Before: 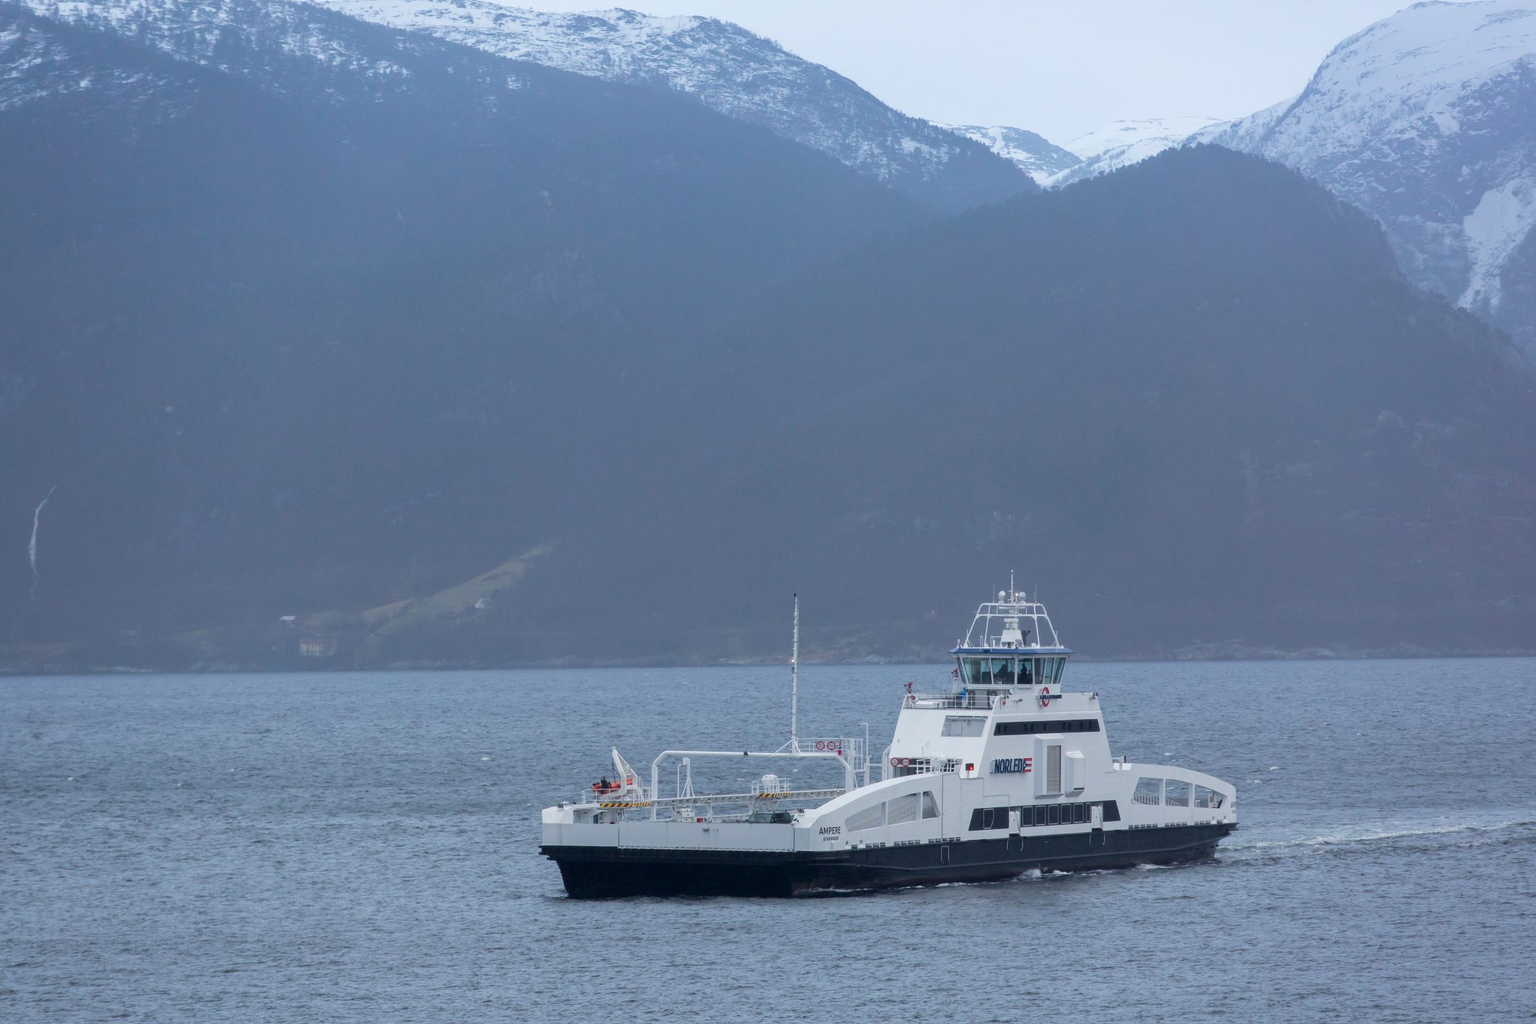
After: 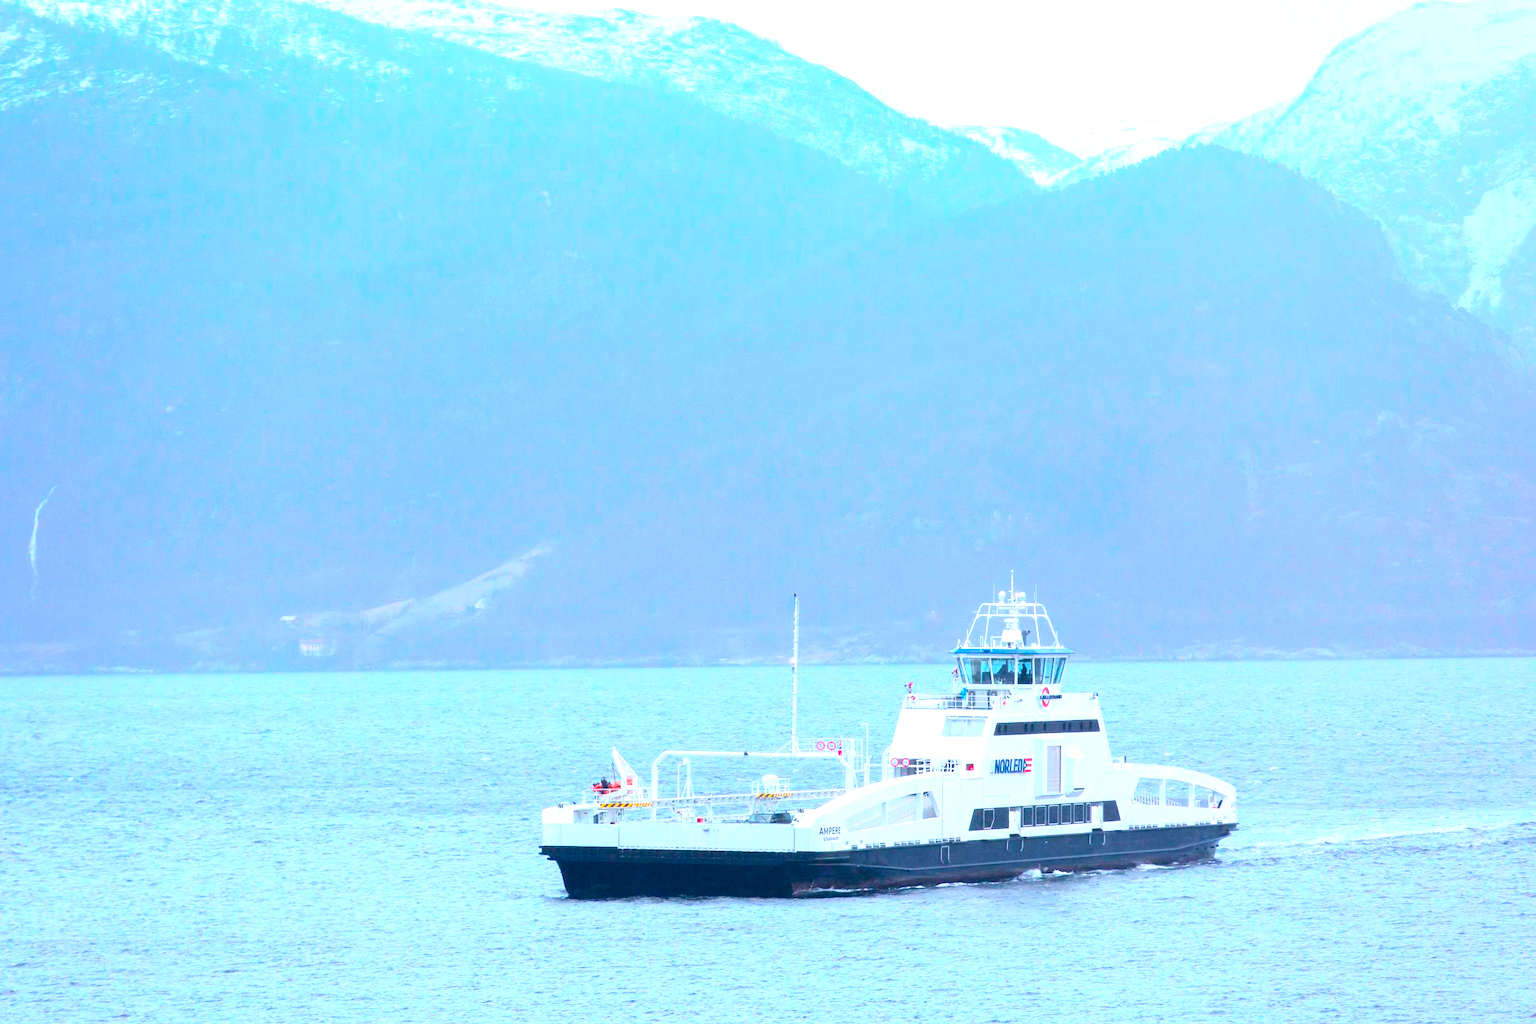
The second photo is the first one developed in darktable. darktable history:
exposure: black level correction 0, exposure 1.45 EV, compensate exposure bias true, compensate highlight preservation false
contrast brightness saturation: contrast 0.2, brightness 0.2, saturation 0.8
